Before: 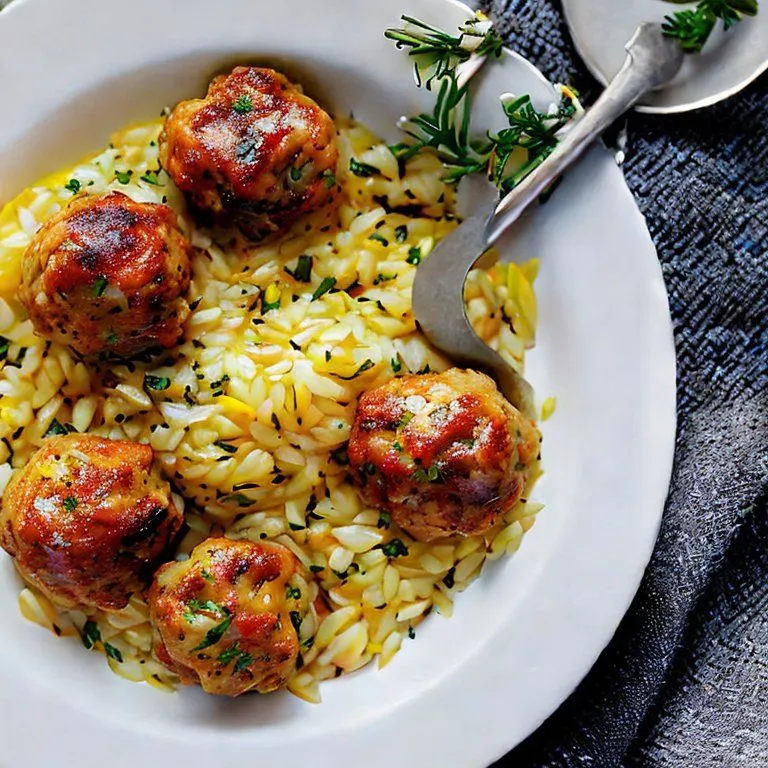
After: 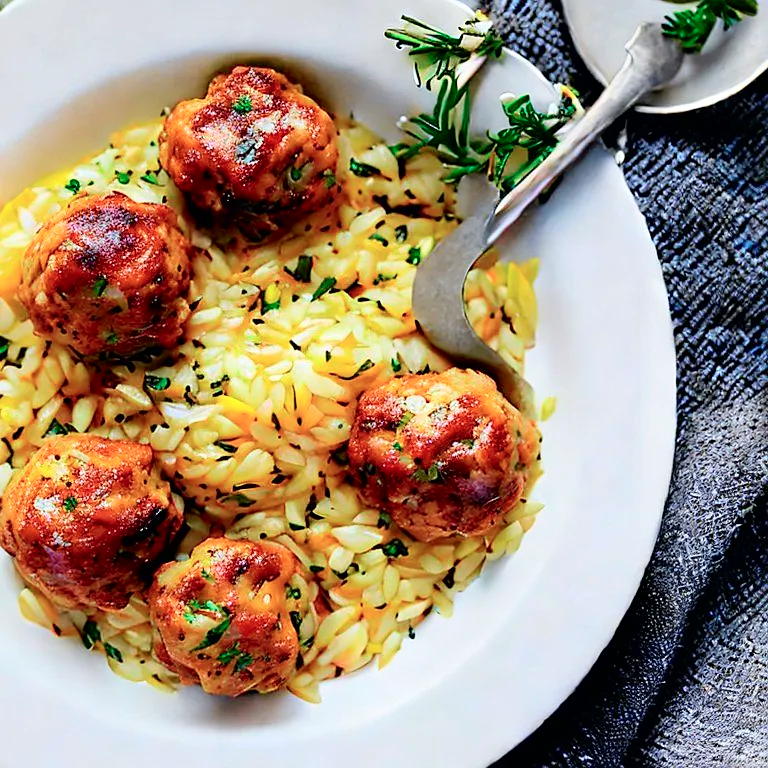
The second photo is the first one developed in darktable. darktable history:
tone curve: curves: ch0 [(0, 0) (0.051, 0.027) (0.096, 0.071) (0.219, 0.248) (0.428, 0.52) (0.596, 0.713) (0.727, 0.823) (0.859, 0.924) (1, 1)]; ch1 [(0, 0) (0.1, 0.038) (0.318, 0.221) (0.413, 0.325) (0.443, 0.412) (0.483, 0.474) (0.503, 0.501) (0.516, 0.515) (0.548, 0.575) (0.561, 0.596) (0.594, 0.647) (0.666, 0.701) (1, 1)]; ch2 [(0, 0) (0.453, 0.435) (0.479, 0.476) (0.504, 0.5) (0.52, 0.526) (0.557, 0.585) (0.583, 0.608) (0.824, 0.815) (1, 1)], color space Lab, independent channels, preserve colors none
sharpen: amount 0.2
